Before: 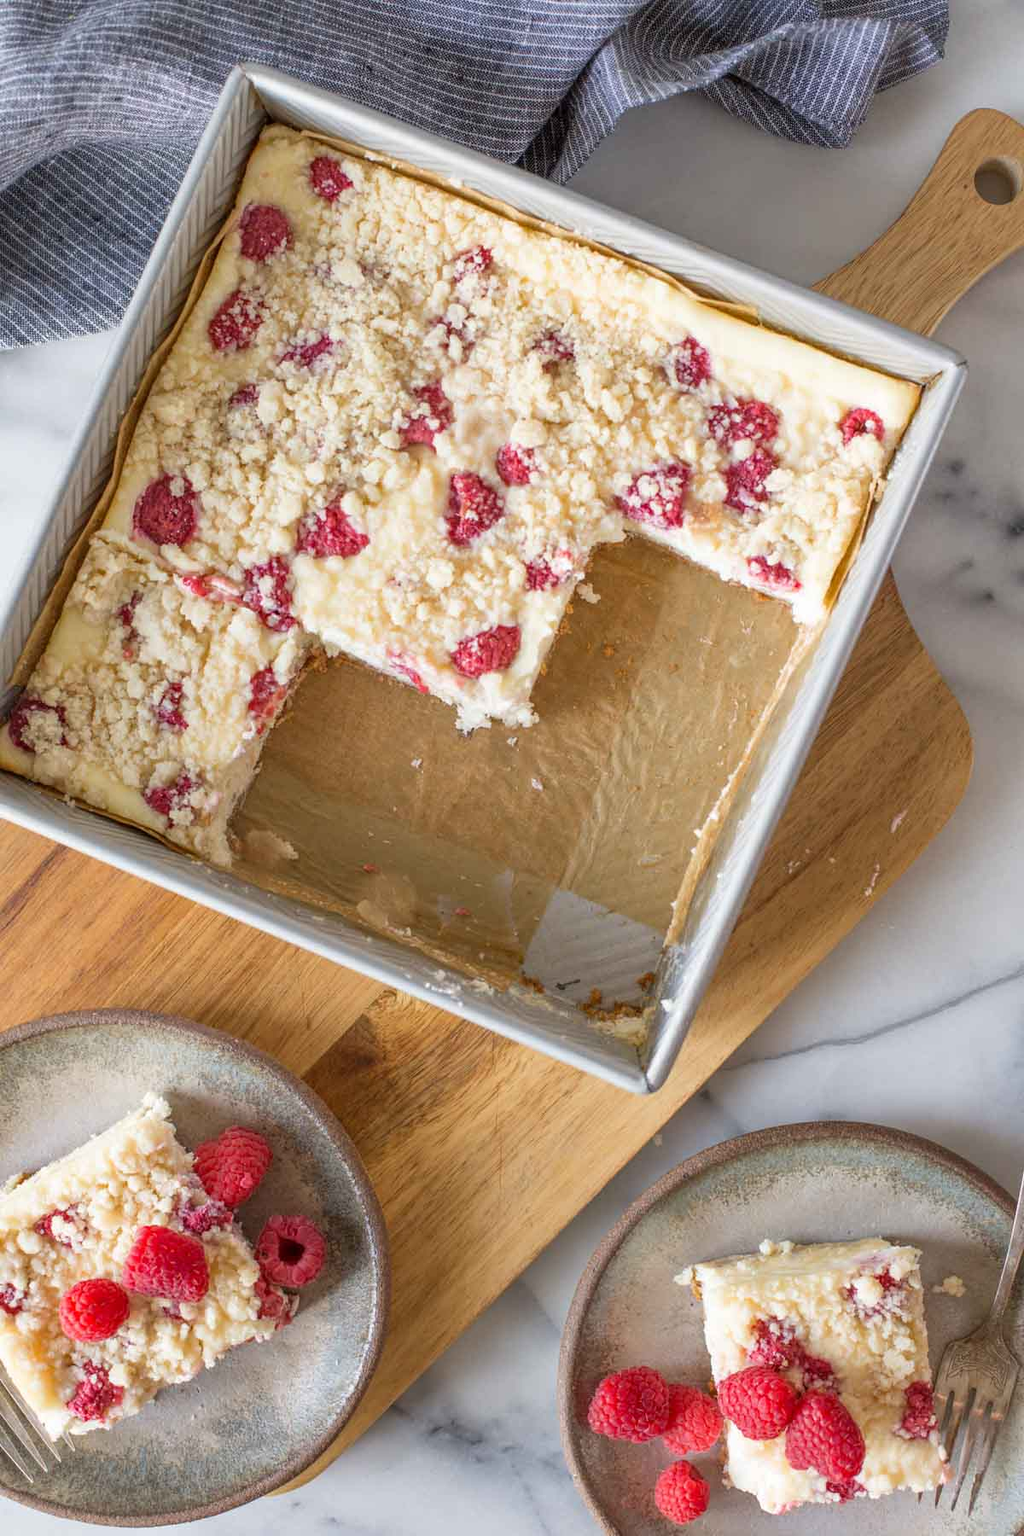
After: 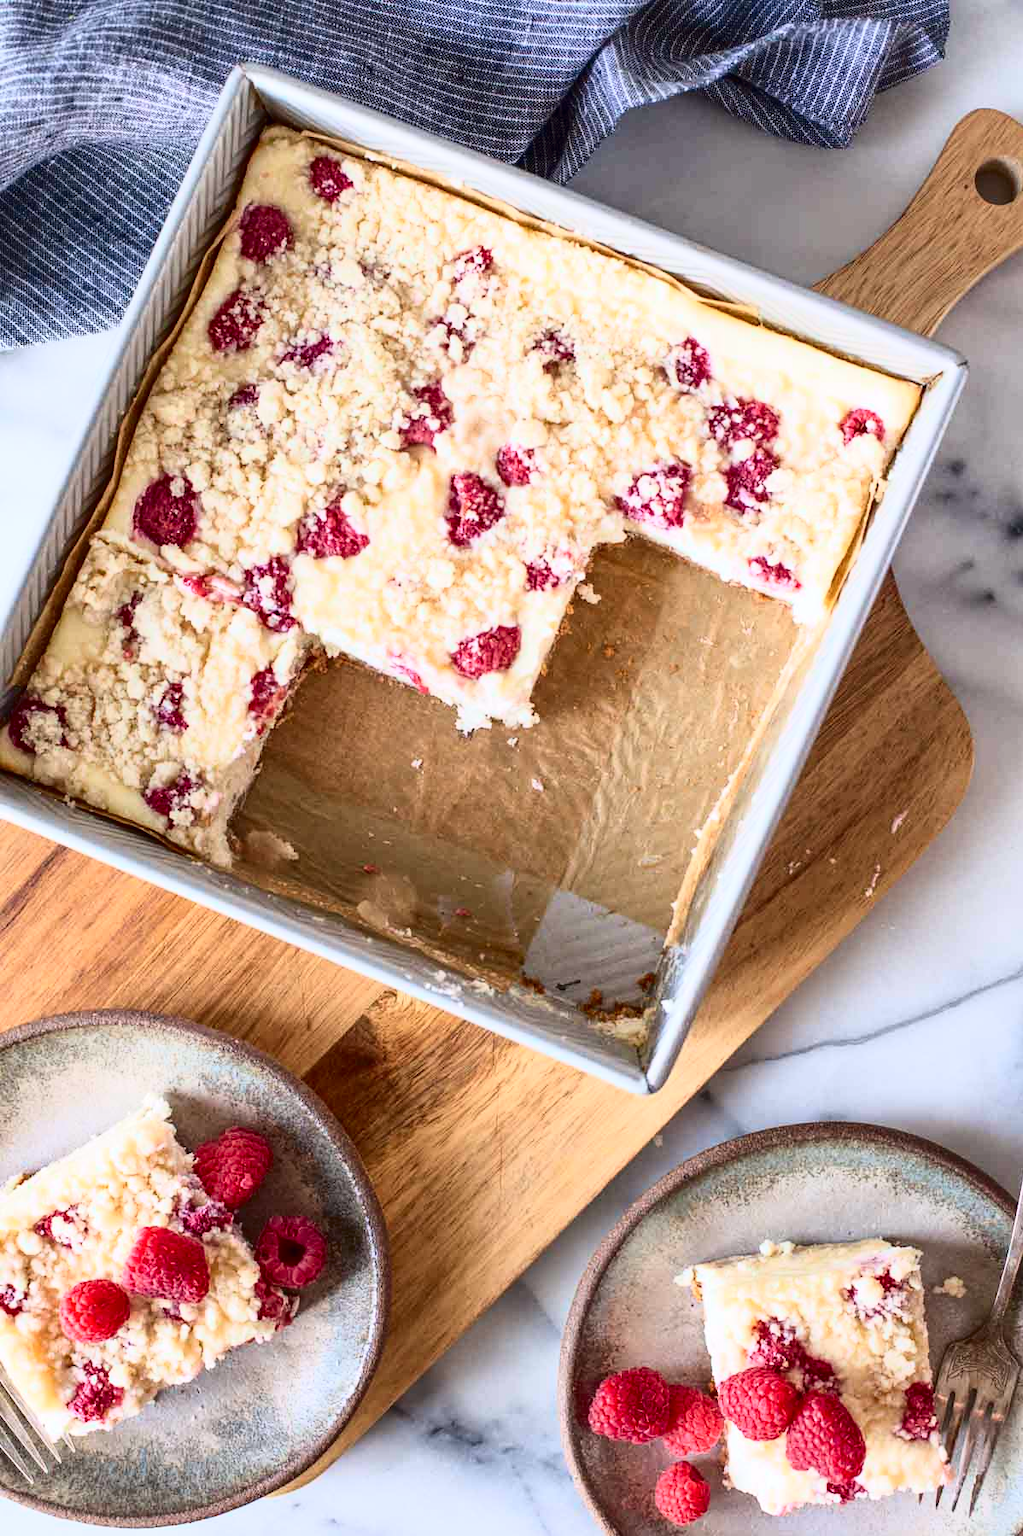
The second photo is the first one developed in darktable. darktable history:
tone curve: curves: ch0 [(0, 0) (0.236, 0.124) (0.373, 0.304) (0.542, 0.593) (0.737, 0.873) (1, 1)]; ch1 [(0, 0) (0.399, 0.328) (0.488, 0.484) (0.598, 0.624) (1, 1)]; ch2 [(0, 0) (0.448, 0.405) (0.523, 0.511) (0.592, 0.59) (1, 1)], color space Lab, independent channels, preserve colors none
